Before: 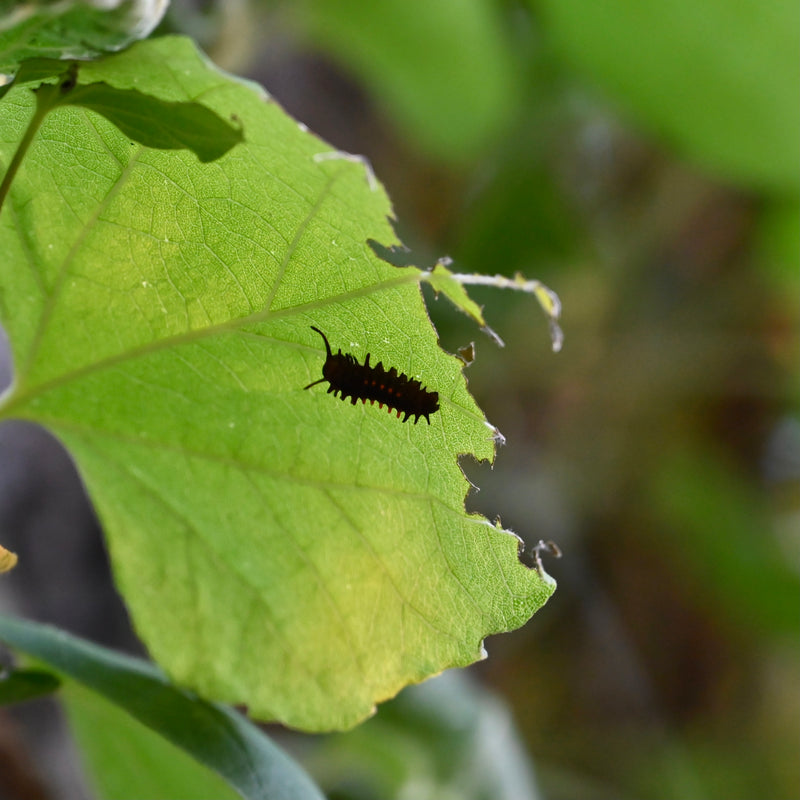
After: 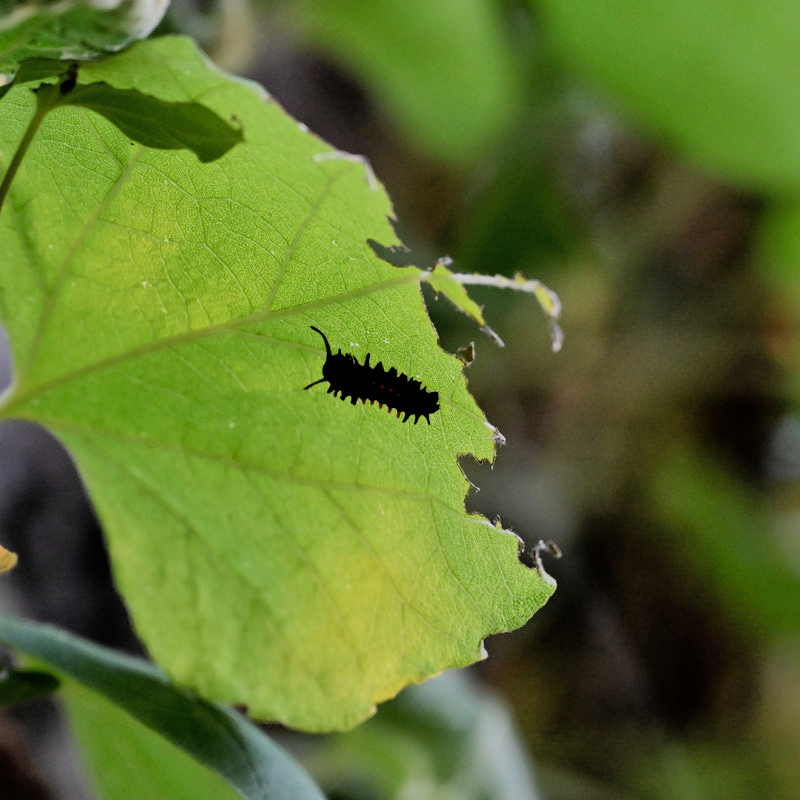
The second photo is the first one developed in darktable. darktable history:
shadows and highlights: on, module defaults
filmic rgb: black relative exposure -5 EV, hardness 2.88, contrast 1.4, highlights saturation mix -30%
